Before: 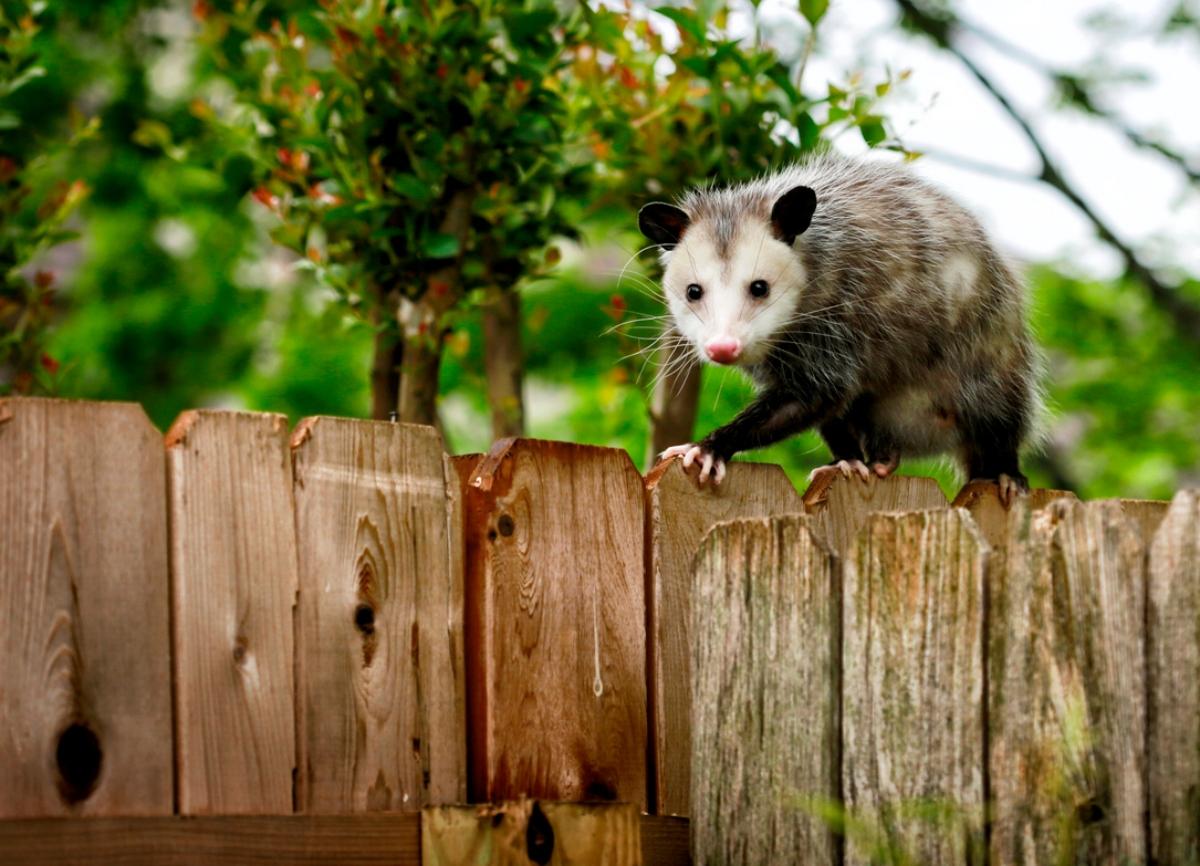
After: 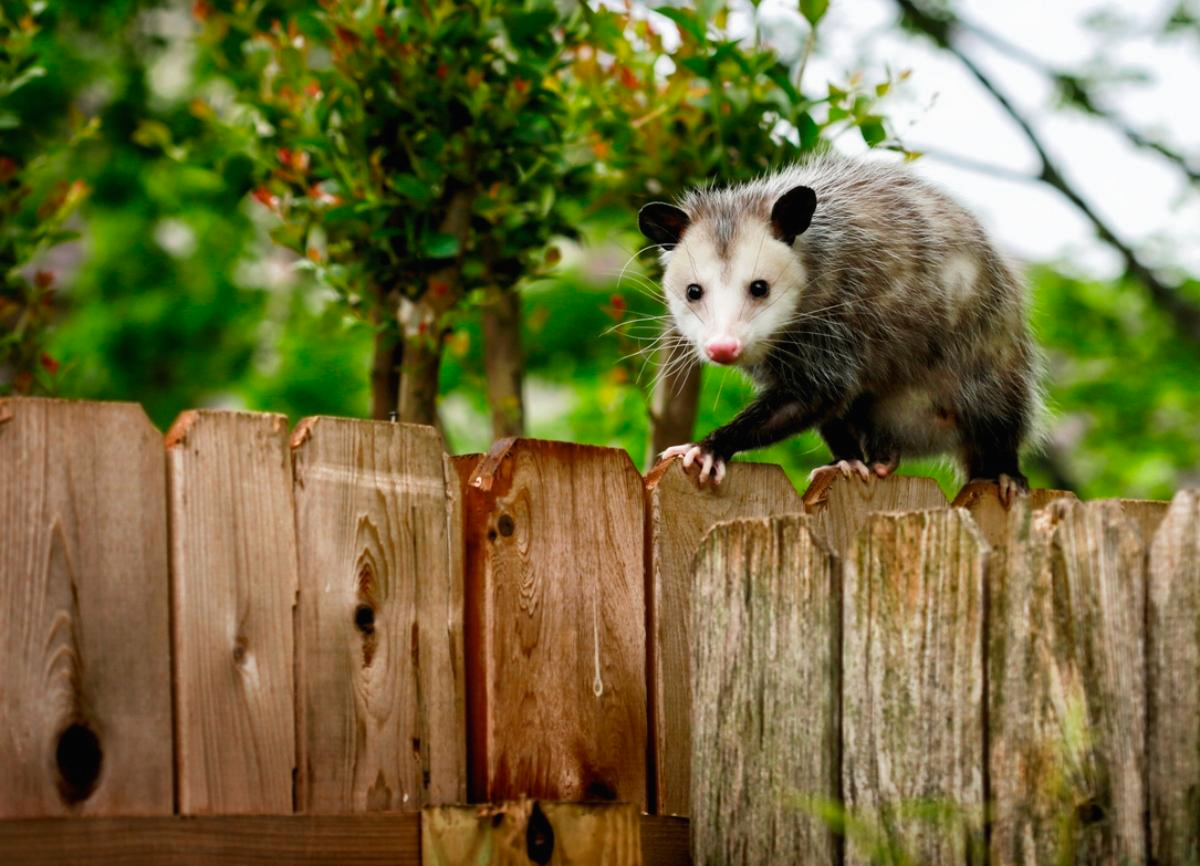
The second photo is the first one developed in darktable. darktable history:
color zones: curves: ch0 [(0, 0.5) (0.143, 0.5) (0.286, 0.5) (0.429, 0.495) (0.571, 0.437) (0.714, 0.44) (0.857, 0.496) (1, 0.5)]
contrast brightness saturation: contrast -0.02, brightness -0.01, saturation 0.03
